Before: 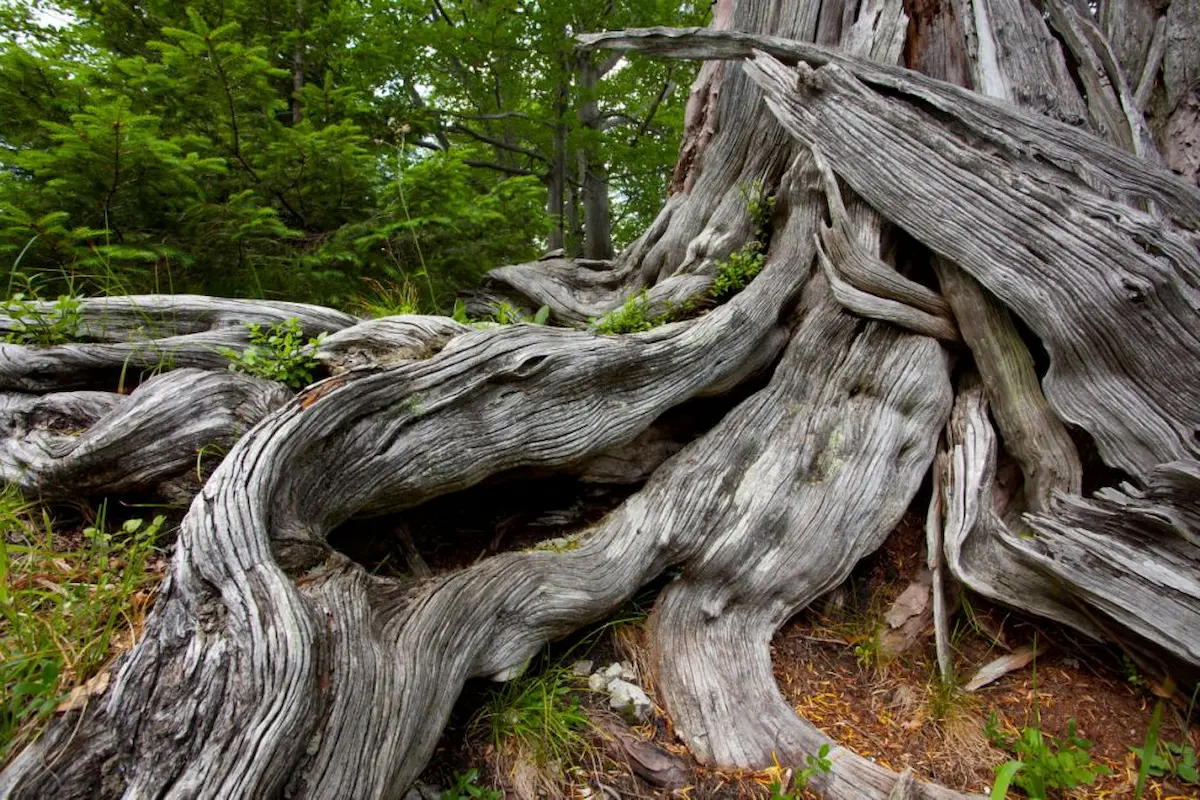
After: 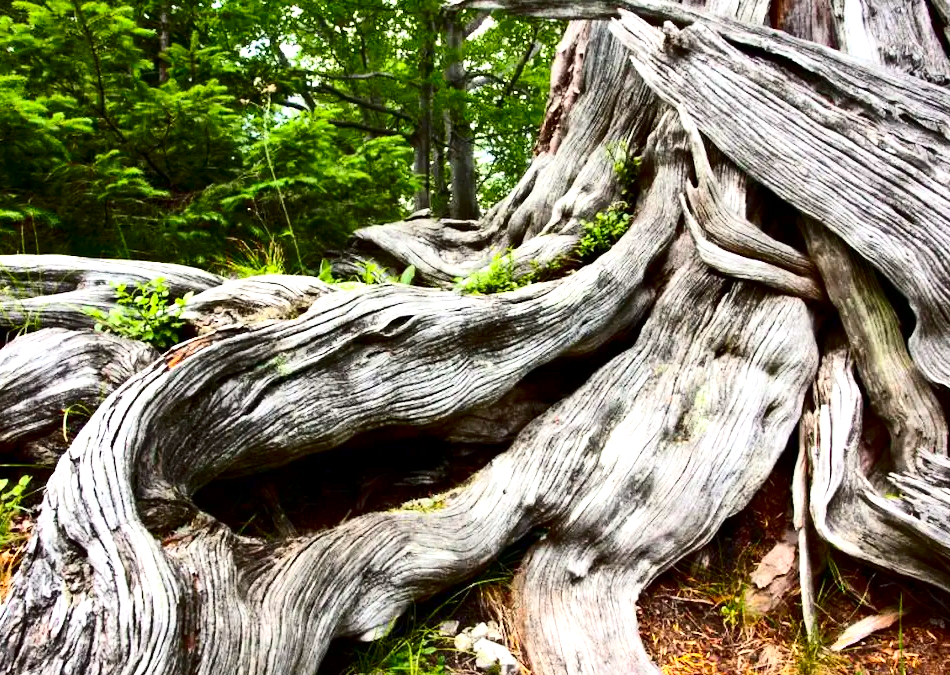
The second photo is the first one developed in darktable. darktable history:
exposure: exposure 1.152 EV, compensate highlight preservation false
crop: left 11.201%, top 5.02%, right 9.588%, bottom 10.528%
contrast brightness saturation: contrast 0.327, brightness -0.069, saturation 0.168
